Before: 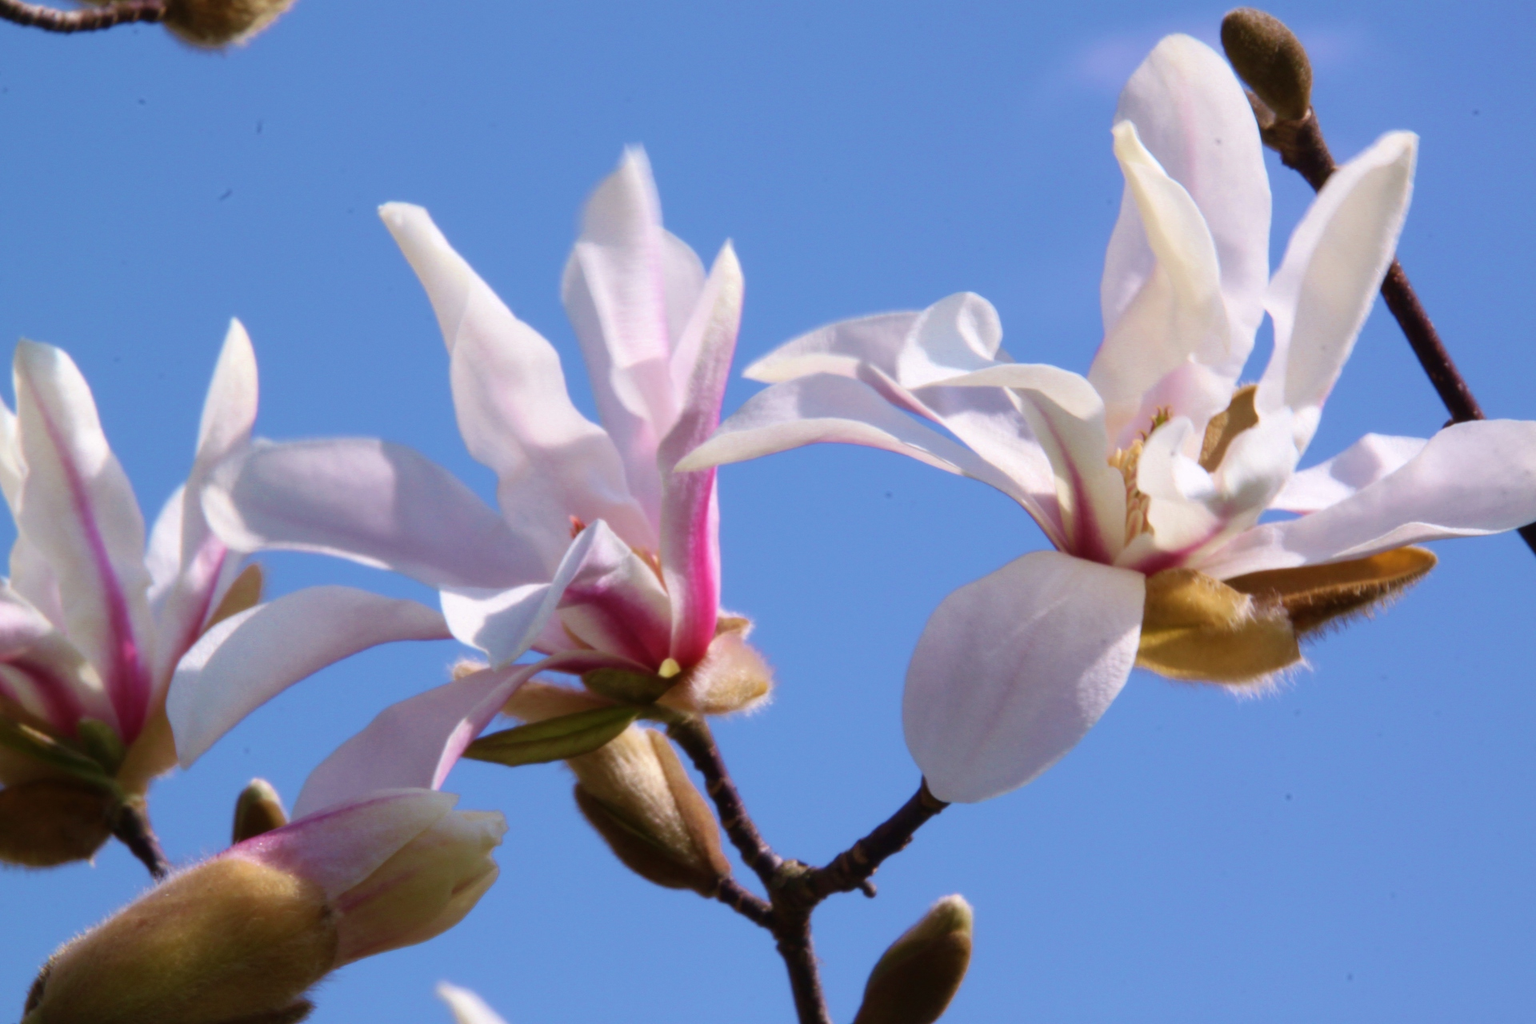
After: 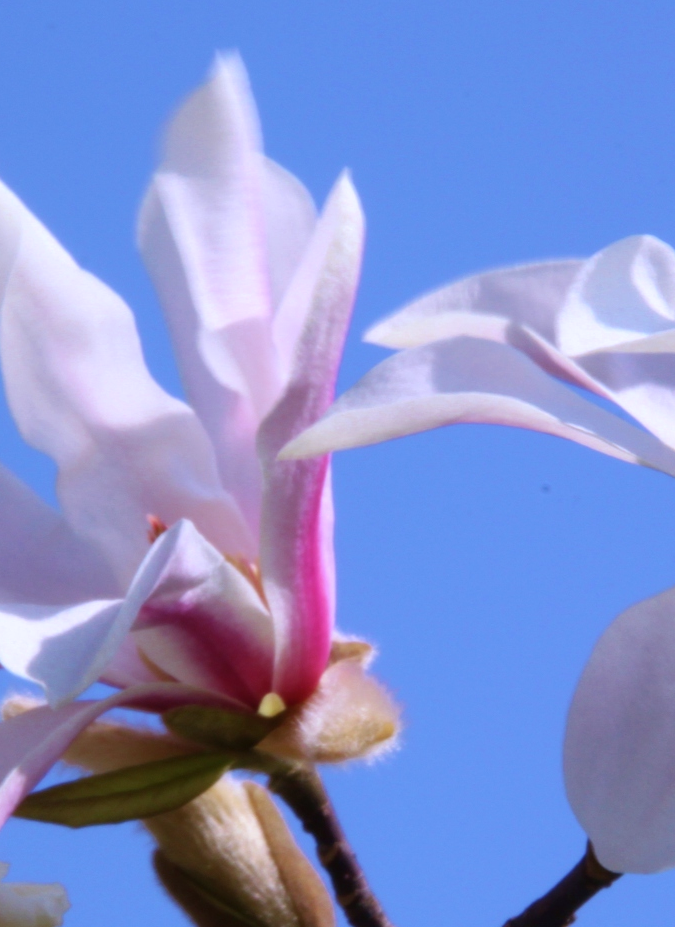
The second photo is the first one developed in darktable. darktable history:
white balance: red 0.967, blue 1.119, emerald 0.756
crop and rotate: left 29.476%, top 10.214%, right 35.32%, bottom 17.333%
color balance rgb: on, module defaults
